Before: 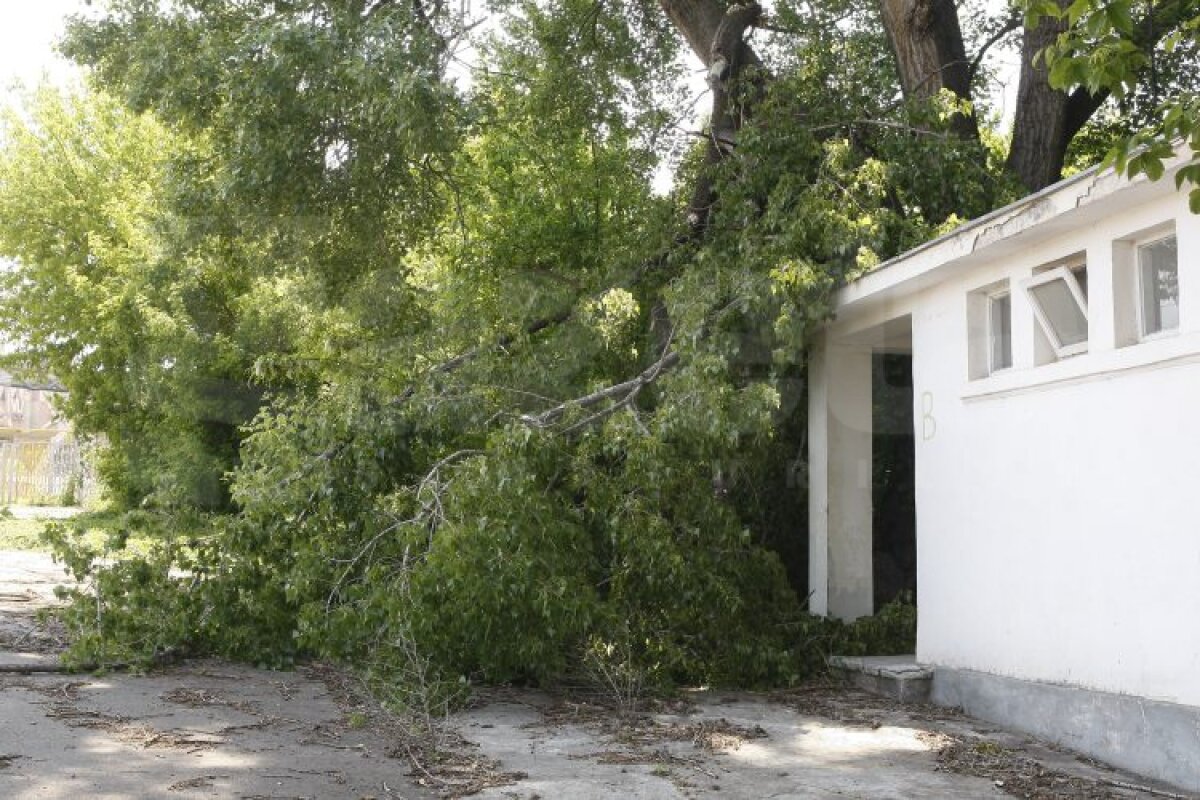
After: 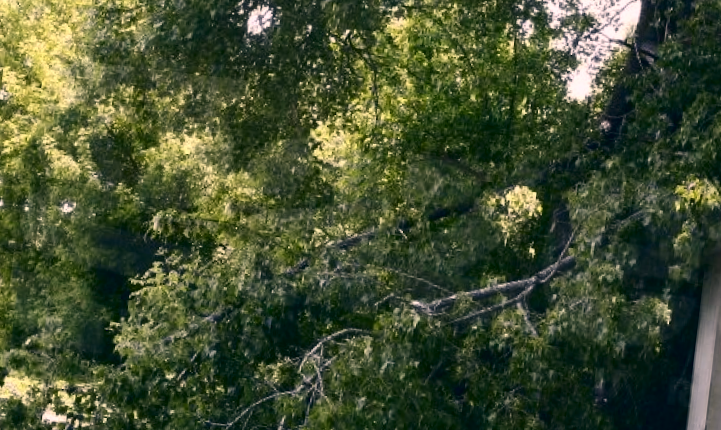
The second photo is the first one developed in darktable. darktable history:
color correction: highlights a* 14.21, highlights b* 5.84, shadows a* -6.14, shadows b* -15.81, saturation 0.861
crop and rotate: angle -6.81°, left 2.003%, top 6.928%, right 27.585%, bottom 30.123%
contrast brightness saturation: contrast 0.22, brightness -0.185, saturation 0.239
